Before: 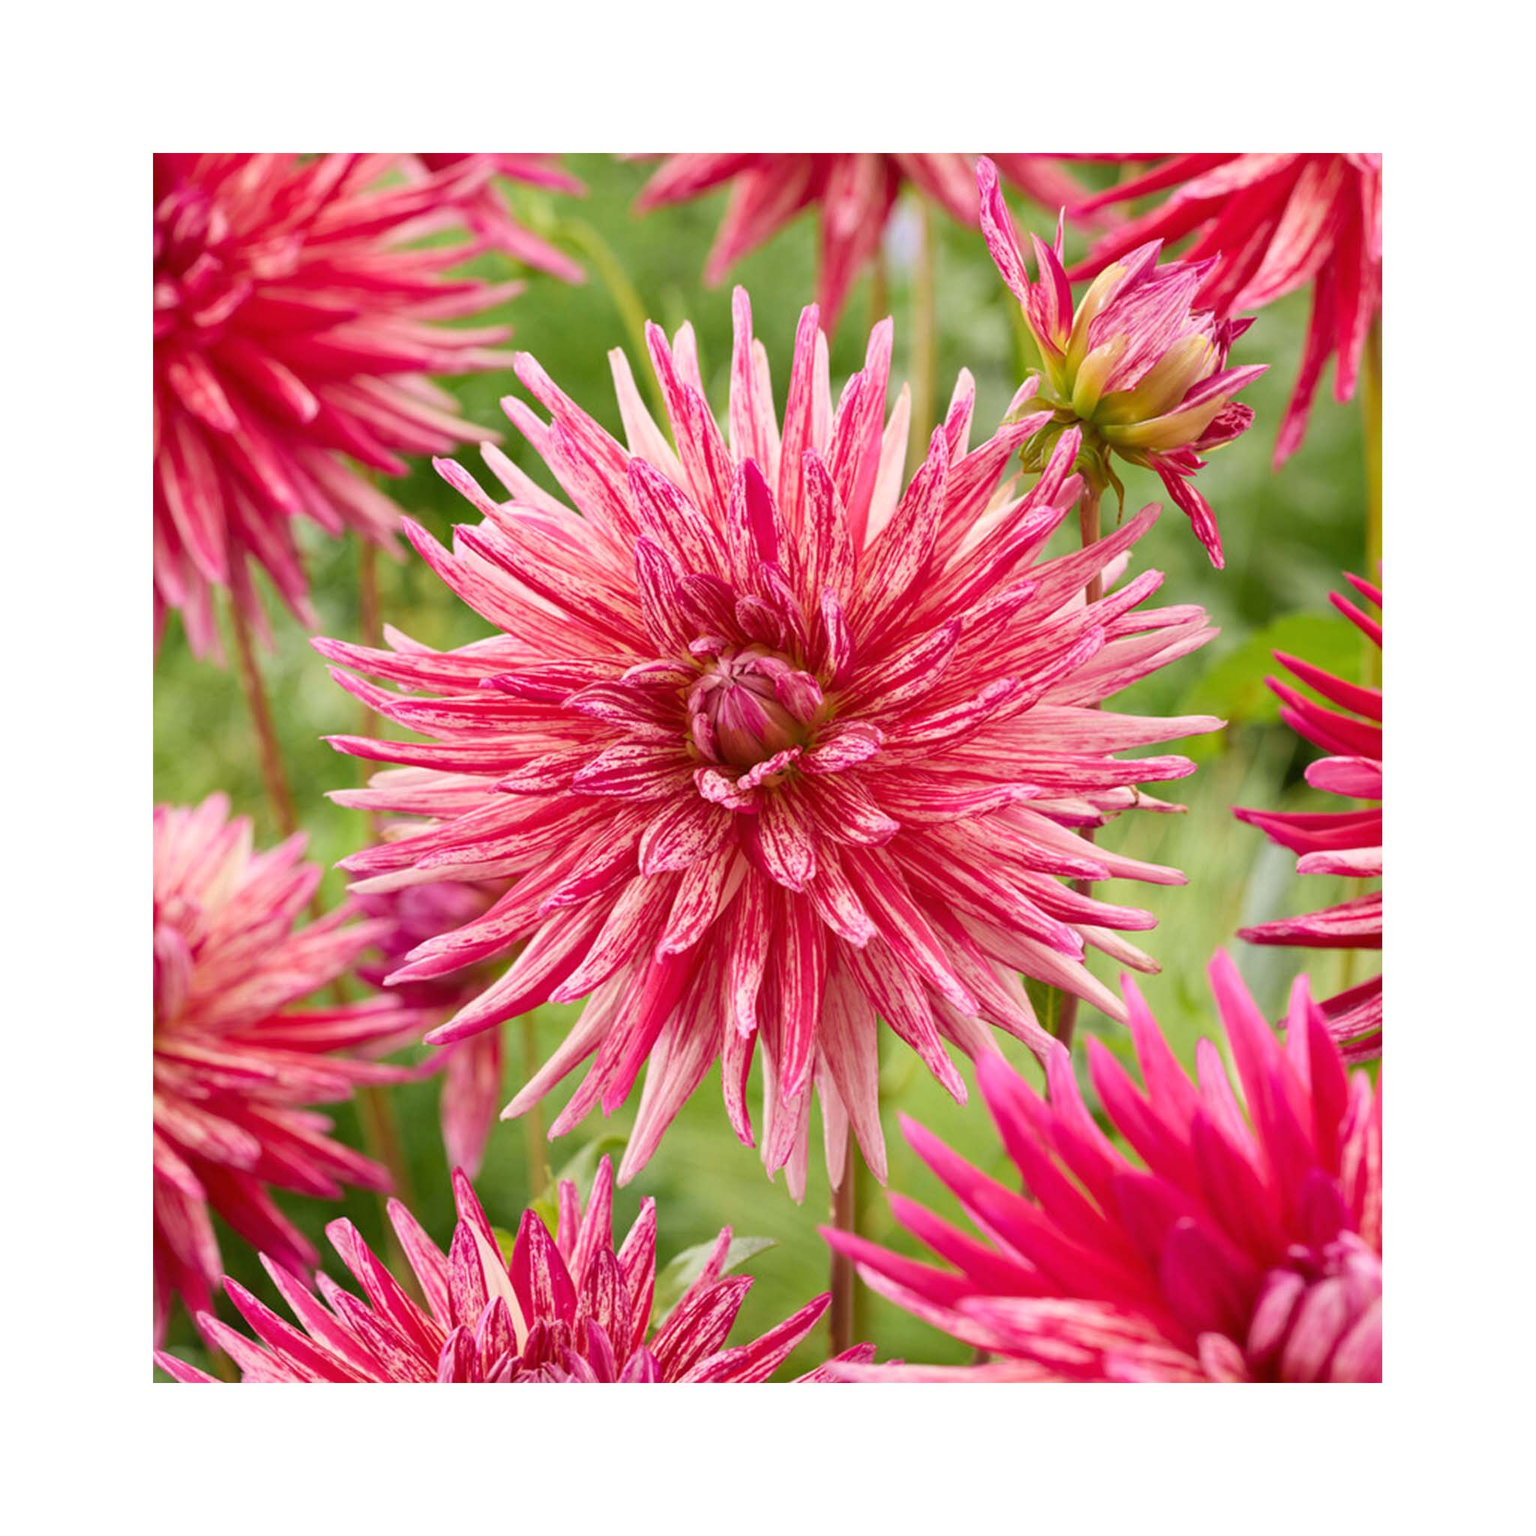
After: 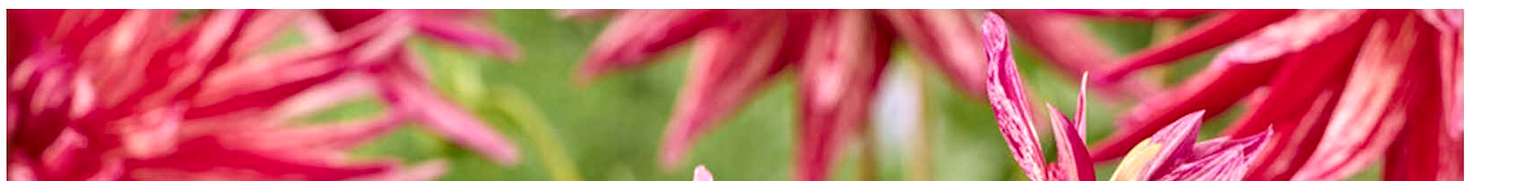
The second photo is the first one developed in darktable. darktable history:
crop and rotate: left 9.644%, top 9.491%, right 6.021%, bottom 80.509%
local contrast: detail 150%
